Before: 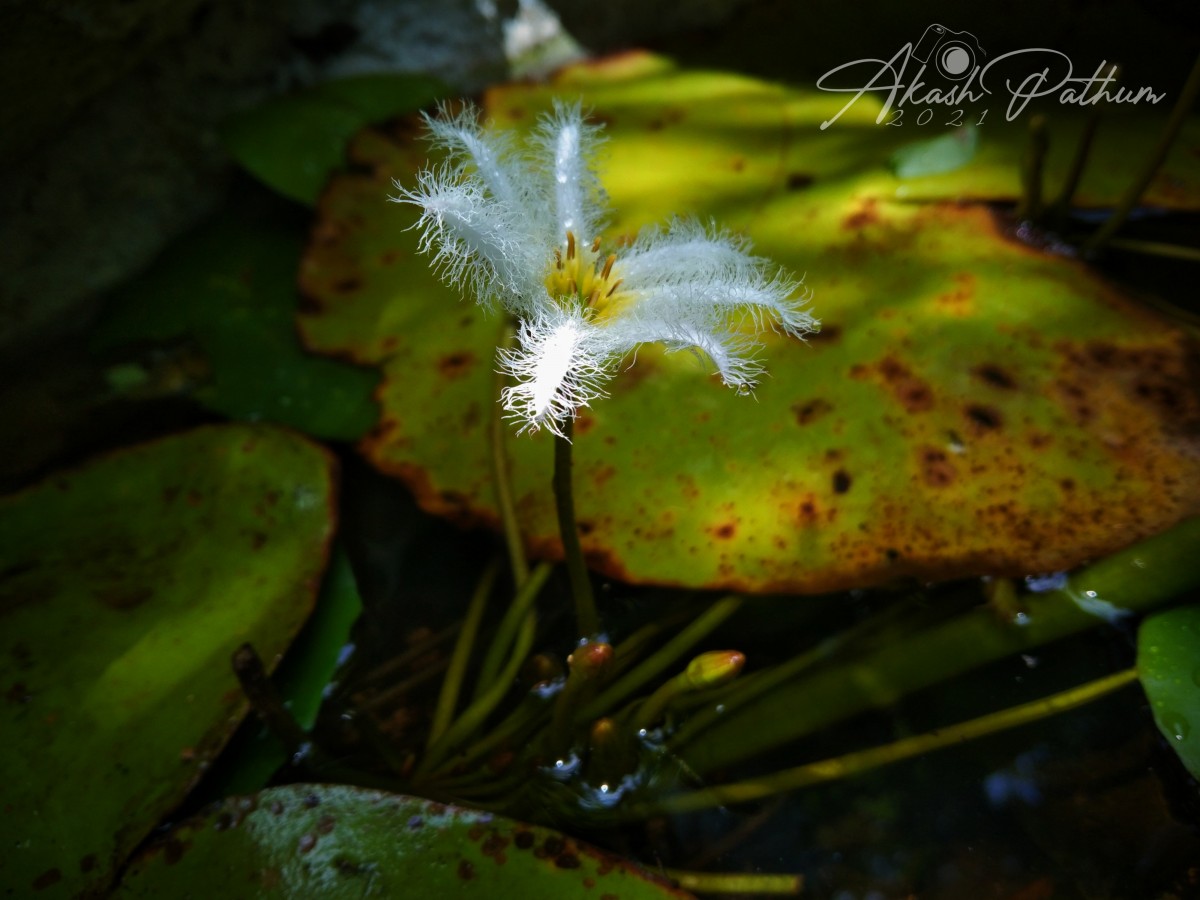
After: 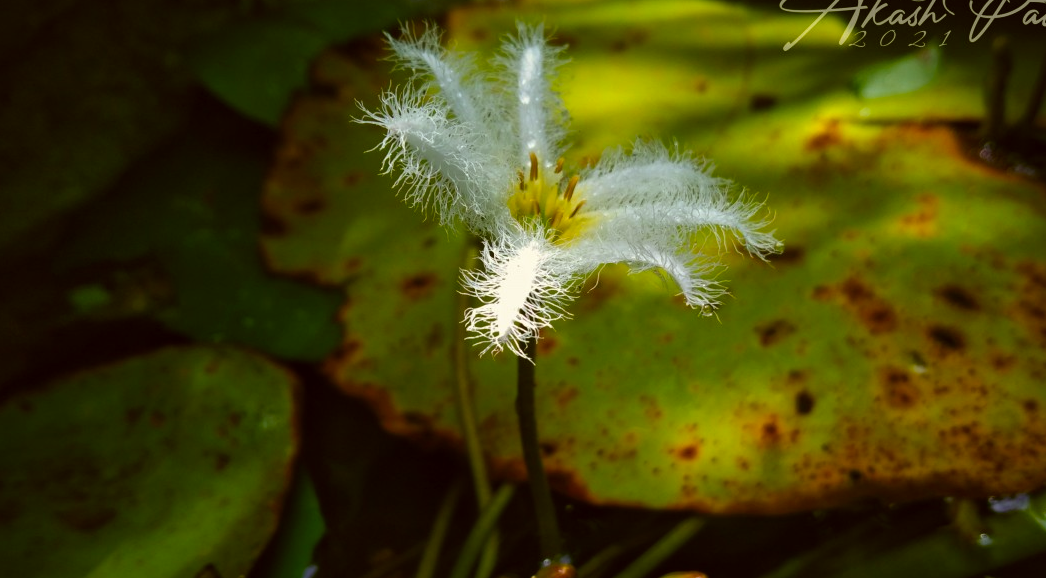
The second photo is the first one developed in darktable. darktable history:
color correction: highlights a* -1.3, highlights b* 10.24, shadows a* 0.52, shadows b* 18.74
crop: left 3.113%, top 8.83%, right 9.641%, bottom 26.9%
